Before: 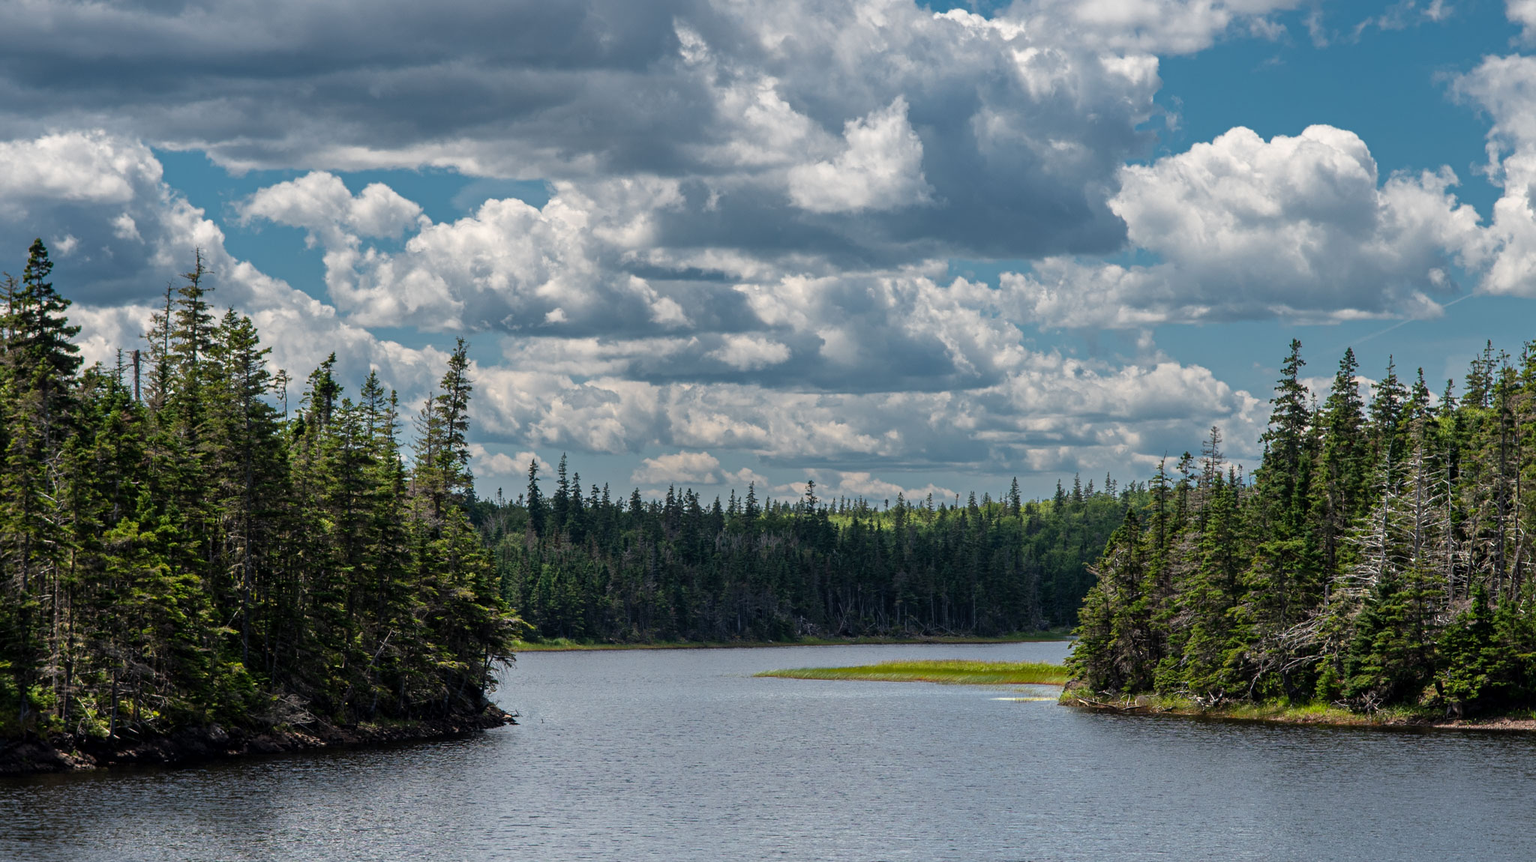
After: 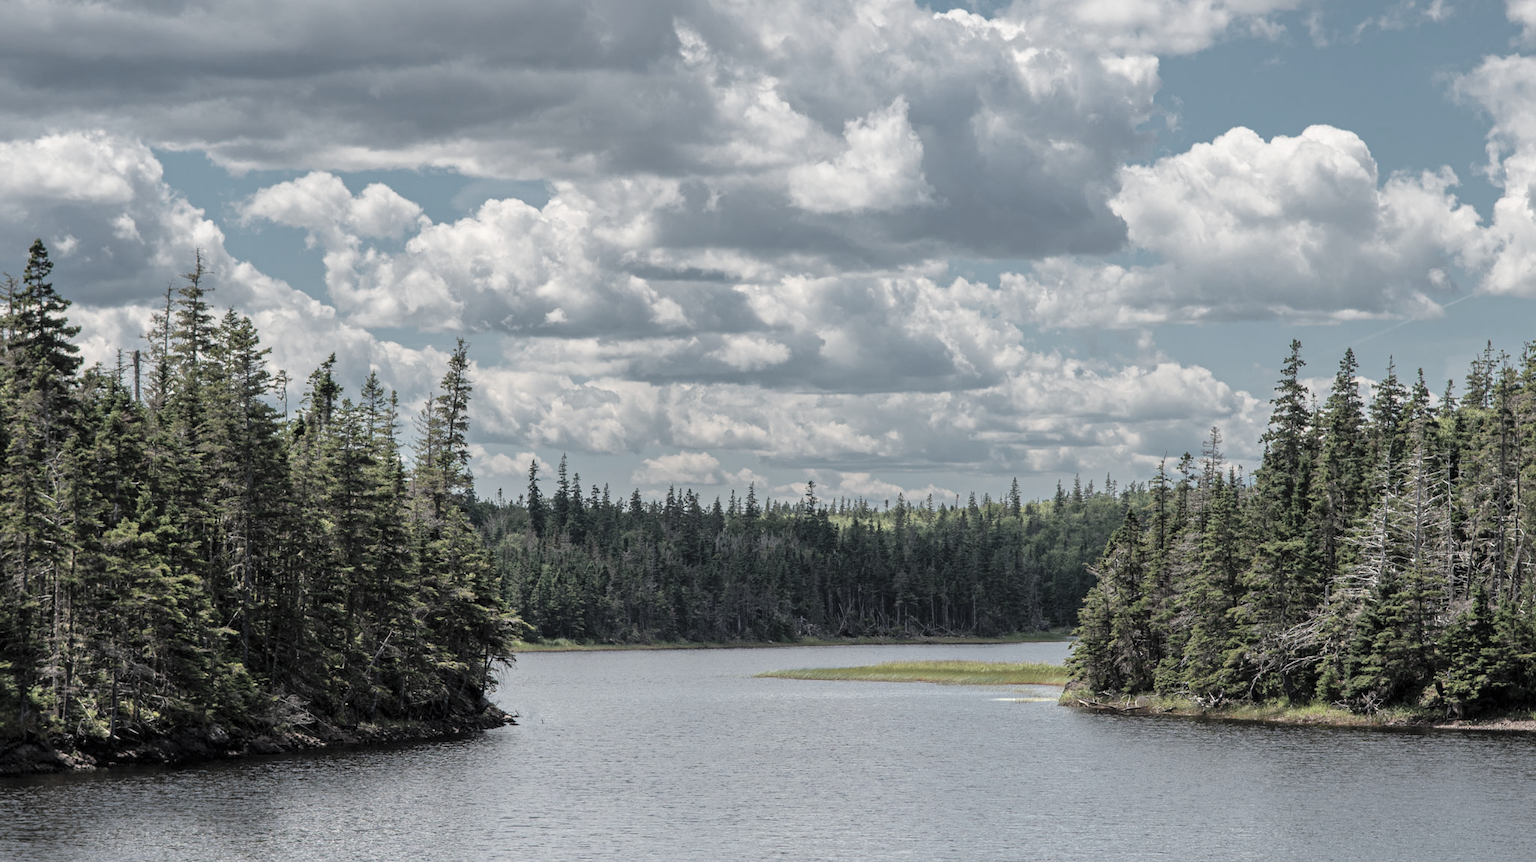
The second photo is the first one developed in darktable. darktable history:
contrast brightness saturation: brightness 0.182, saturation -0.519
